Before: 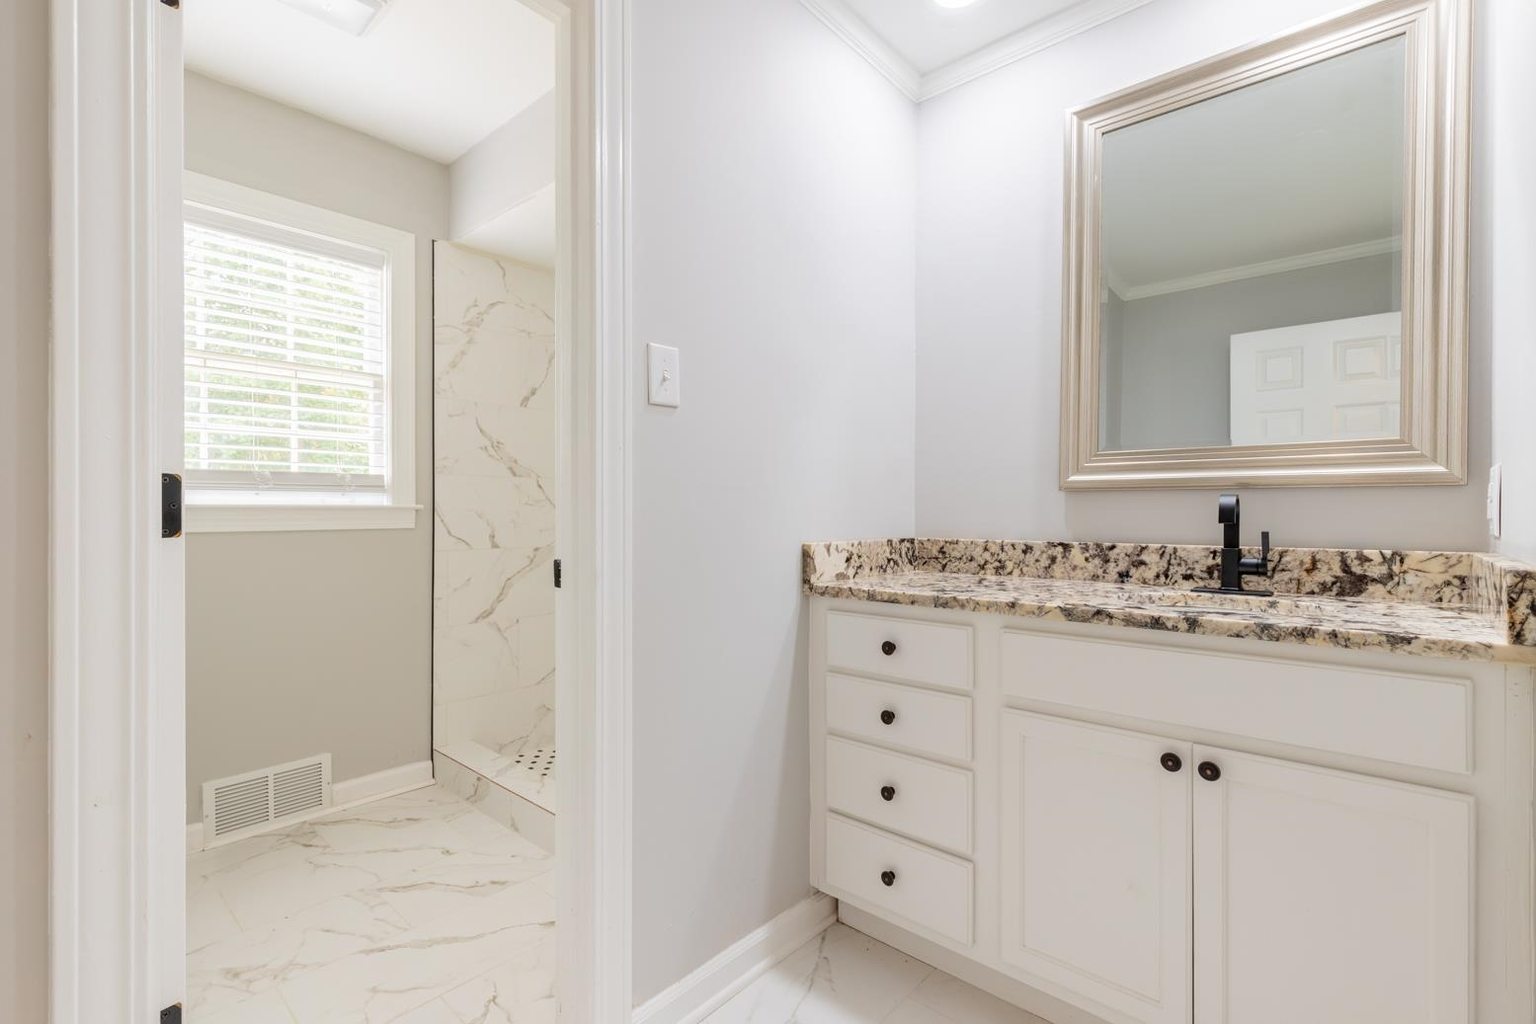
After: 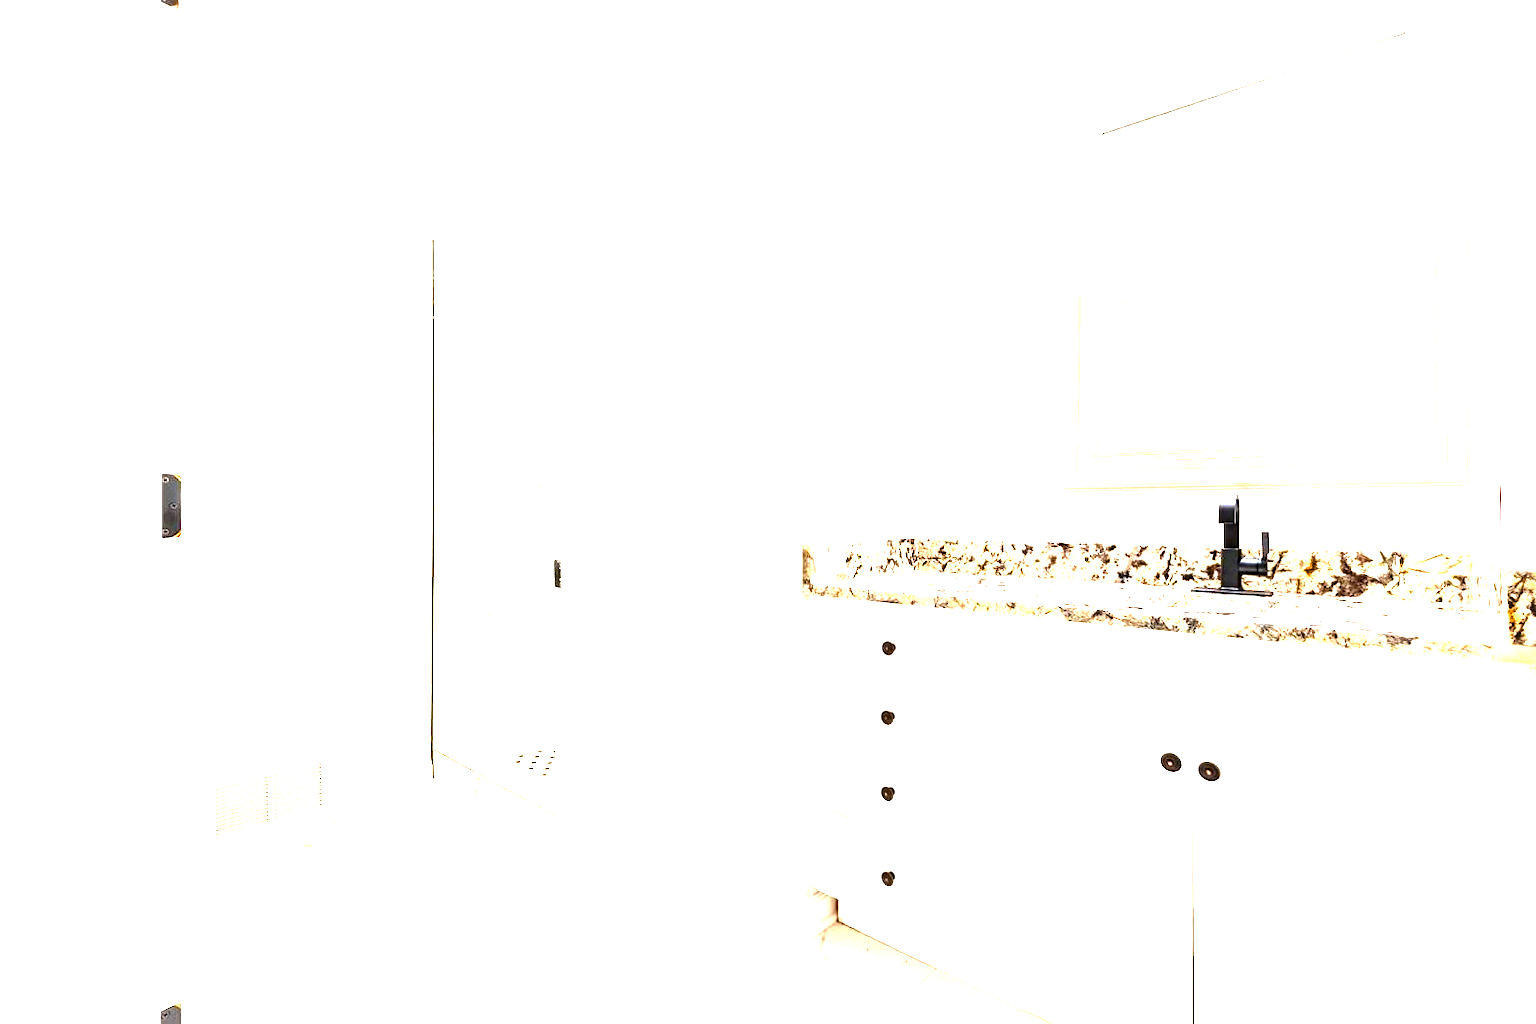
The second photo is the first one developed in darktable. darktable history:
exposure: exposure 2.016 EV, compensate highlight preservation false
color balance rgb: power › hue 312.09°, linear chroma grading › global chroma 7.091%, perceptual saturation grading › global saturation 37.284%, perceptual brilliance grading › highlights 14.015%, perceptual brilliance grading › shadows -19.305%, global vibrance 9.657%, contrast 15.111%, saturation formula JzAzBz (2021)
